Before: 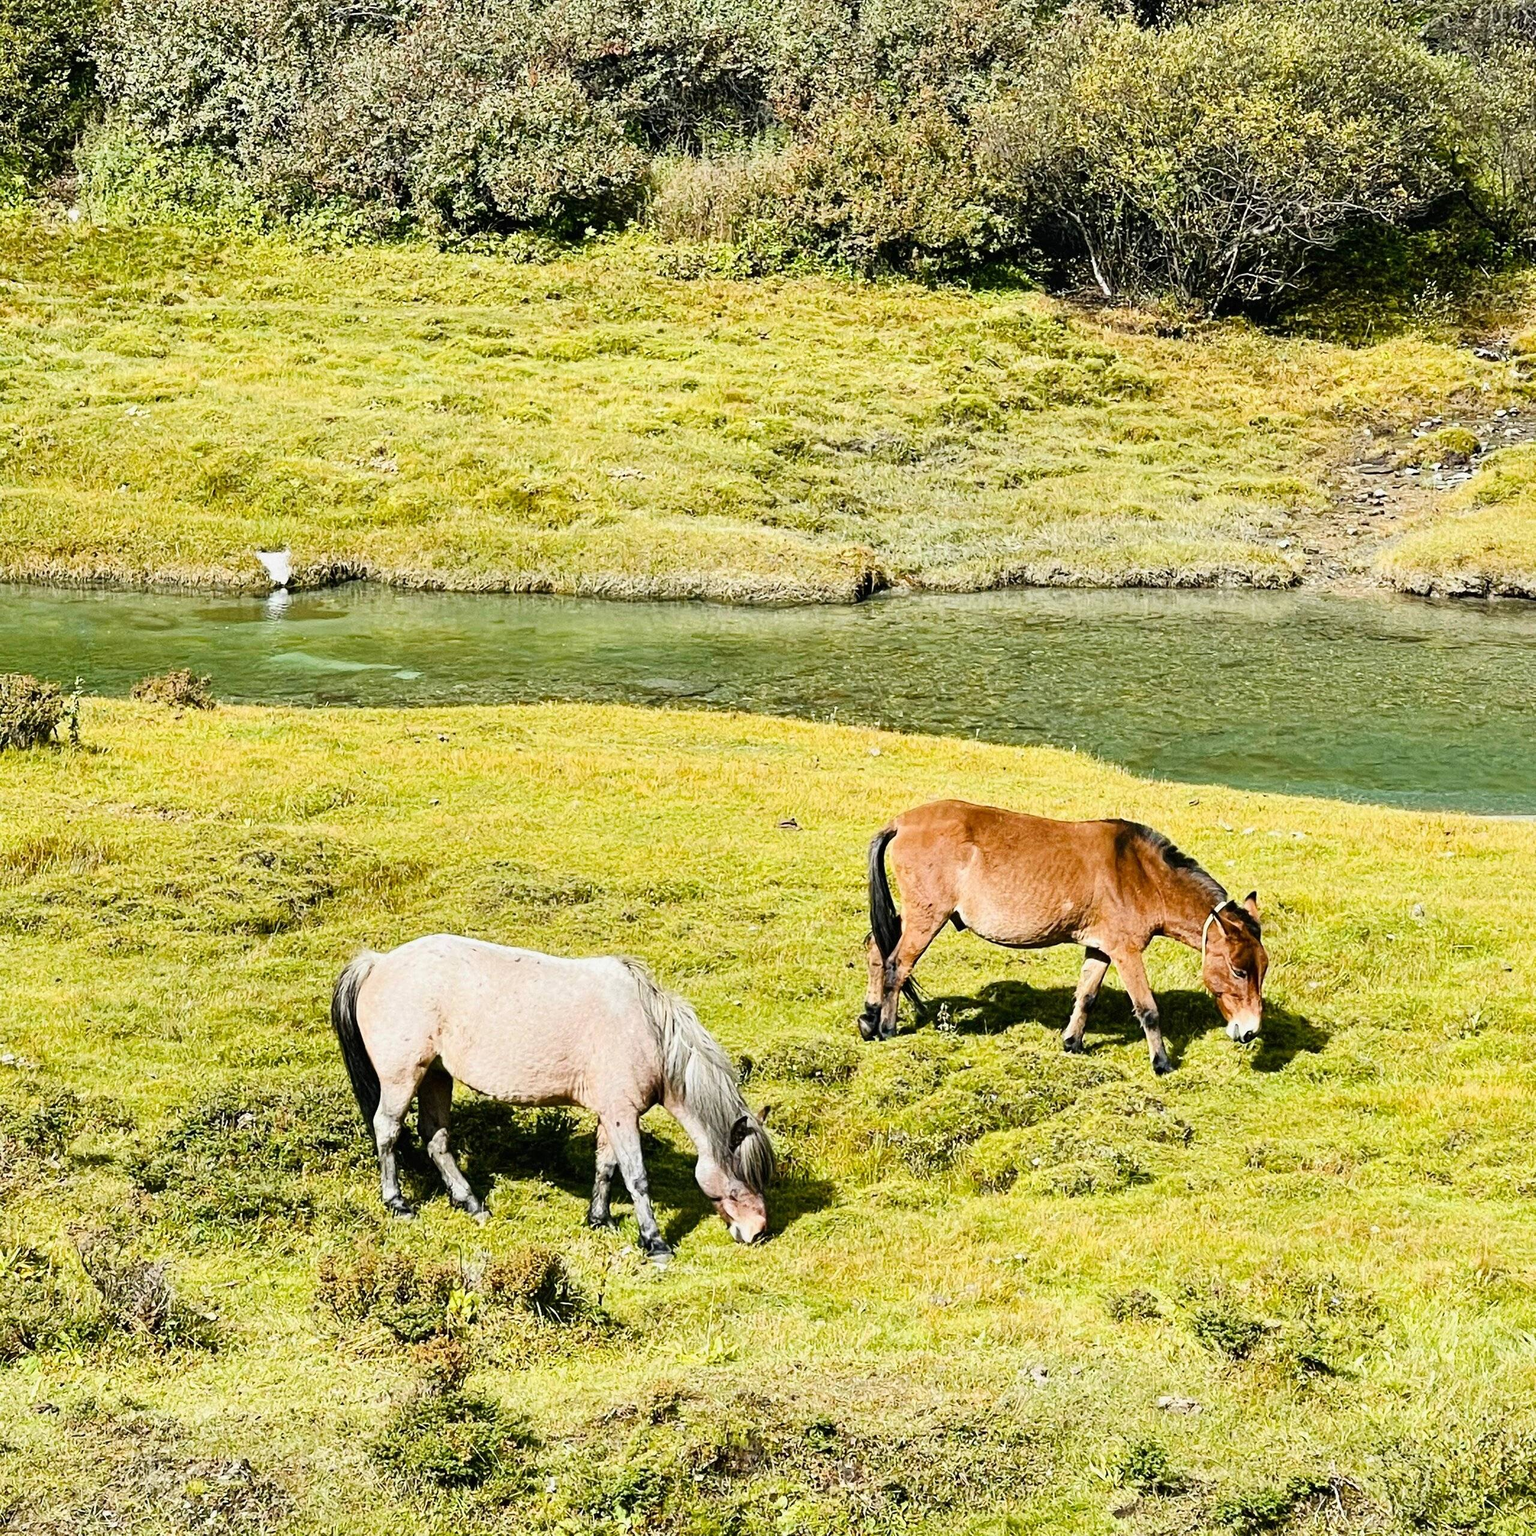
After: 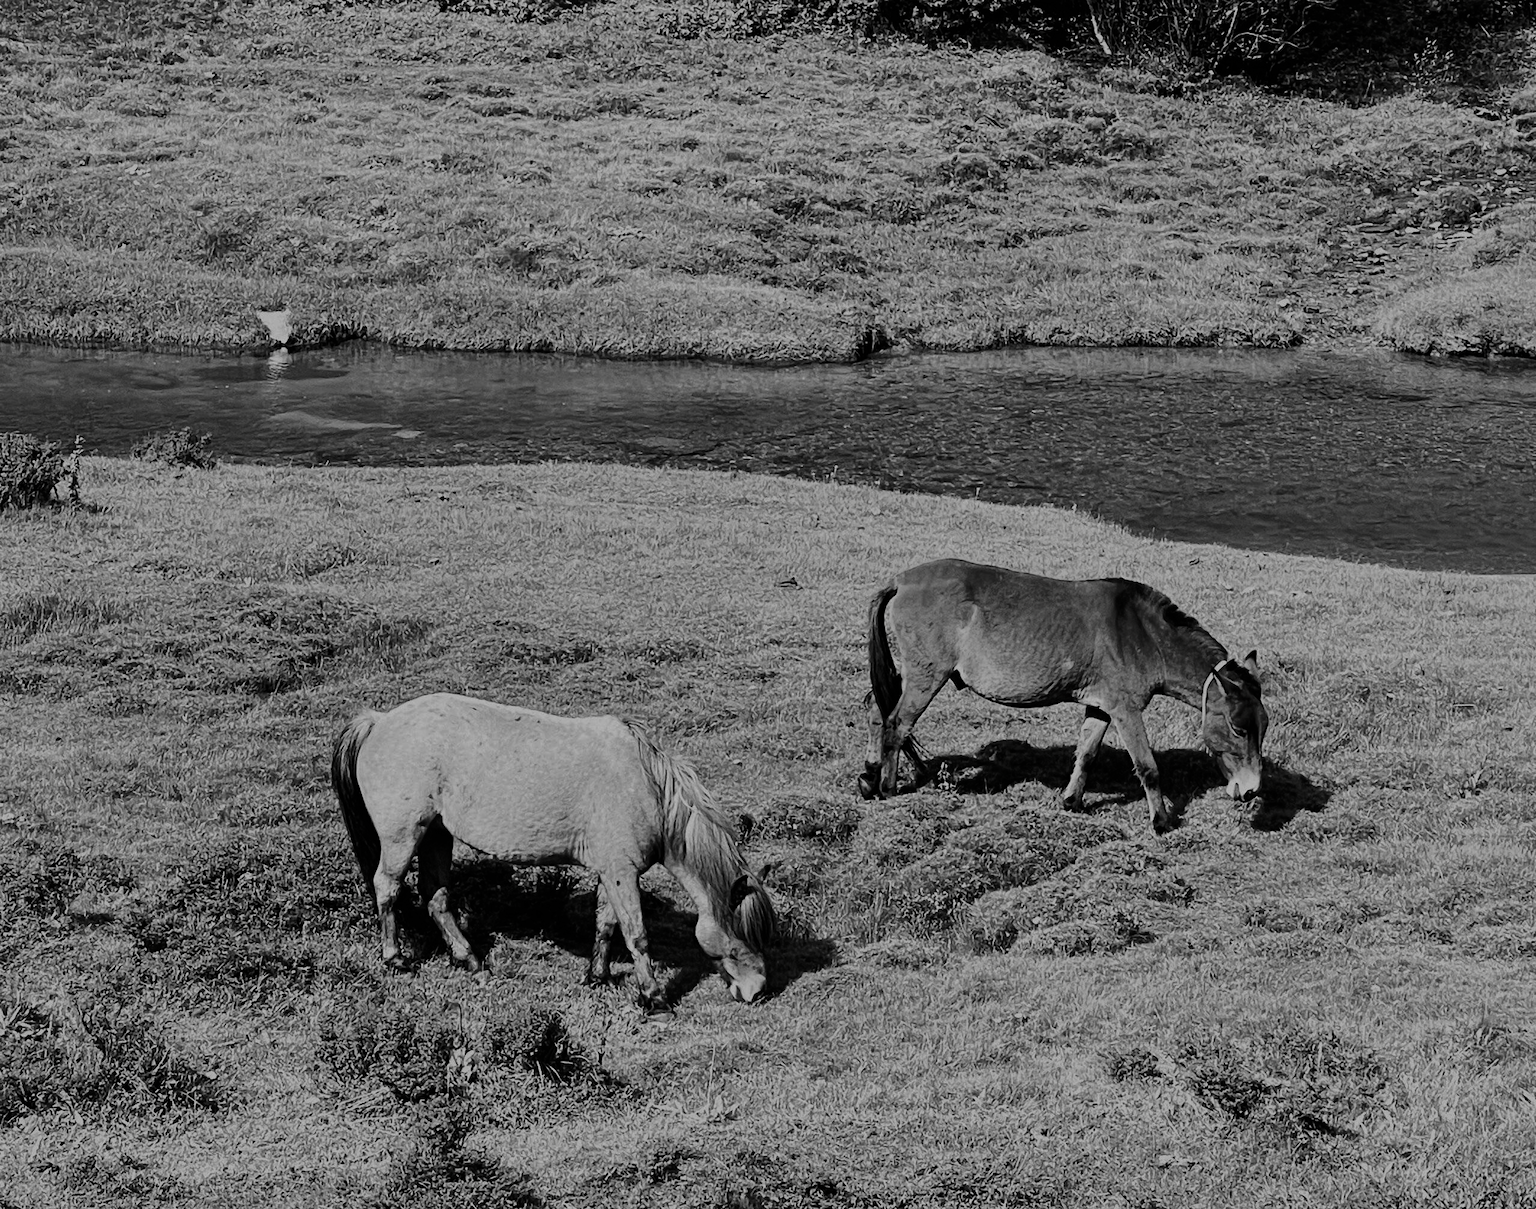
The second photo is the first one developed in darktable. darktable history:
crop and rotate: top 15.738%, bottom 5.479%
exposure: black level correction 0.002, exposure -0.101 EV, compensate highlight preservation false
contrast brightness saturation: contrast -0.027, brightness -0.585, saturation -0.995
color balance rgb: highlights gain › chroma 0.125%, highlights gain › hue 331.55°, global offset › luminance 0.219%, perceptual saturation grading › global saturation 0.344%, global vibrance -8.484%, contrast -13.634%, saturation formula JzAzBz (2021)
